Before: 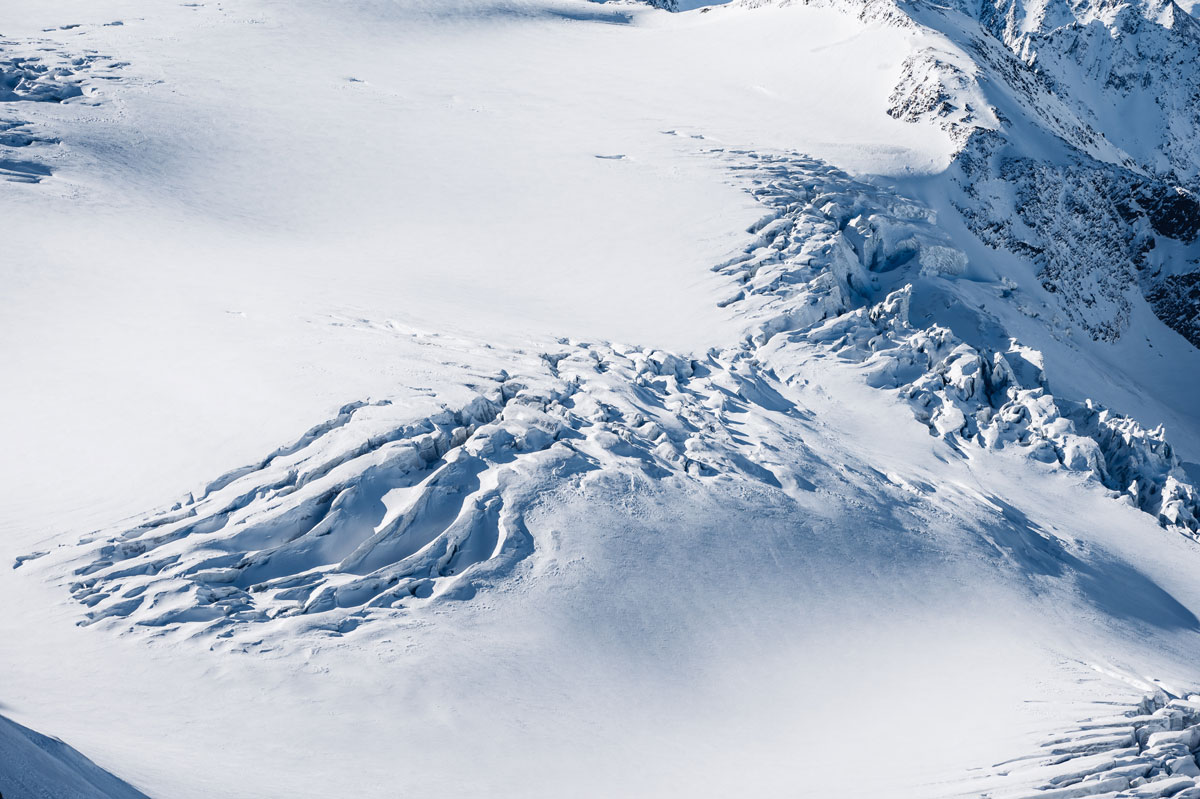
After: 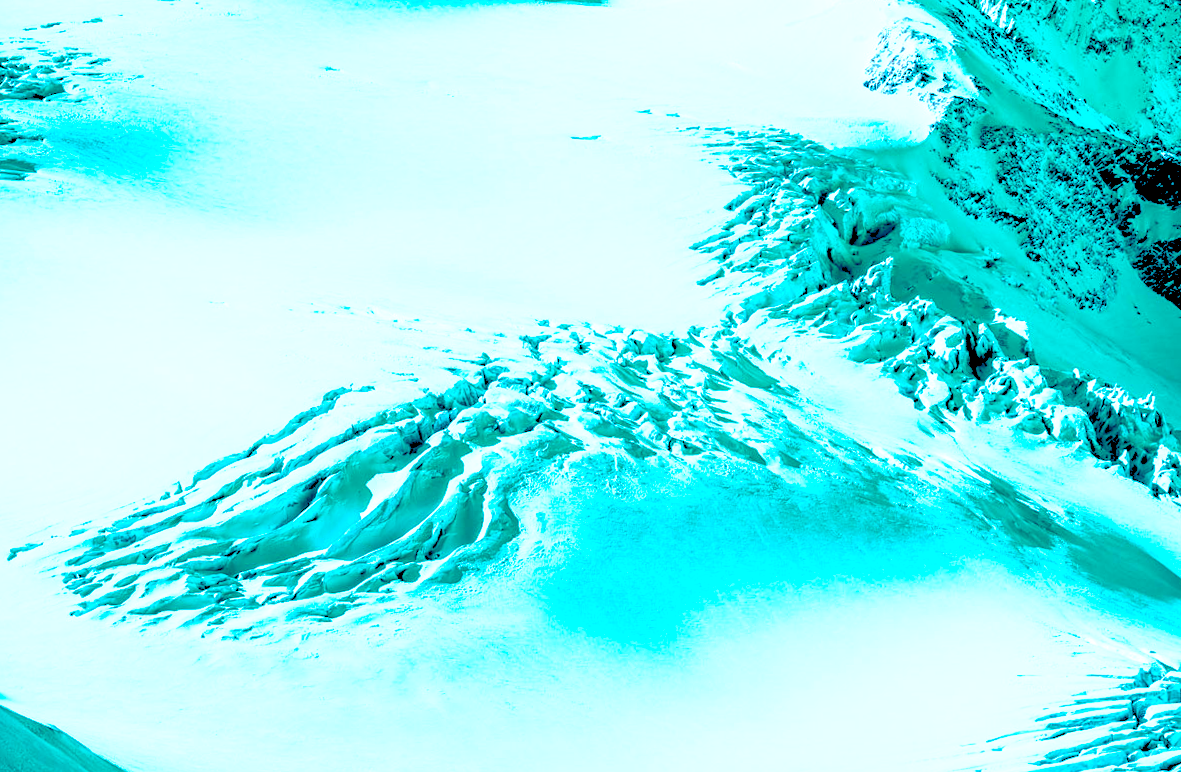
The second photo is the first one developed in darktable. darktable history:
velvia: strength 32%, mid-tones bias 0.2
exposure: compensate exposure bias true, compensate highlight preservation false
local contrast: on, module defaults
tone equalizer: on, module defaults
rgb levels: levels [[0.027, 0.429, 0.996], [0, 0.5, 1], [0, 0.5, 1]]
white balance: red 0.948, green 1.02, blue 1.176
color zones: curves: ch0 [(0.254, 0.492) (0.724, 0.62)]; ch1 [(0.25, 0.528) (0.719, 0.796)]; ch2 [(0, 0.472) (0.25, 0.5) (0.73, 0.184)]
rotate and perspective: rotation -1.32°, lens shift (horizontal) -0.031, crop left 0.015, crop right 0.985, crop top 0.047, crop bottom 0.982
